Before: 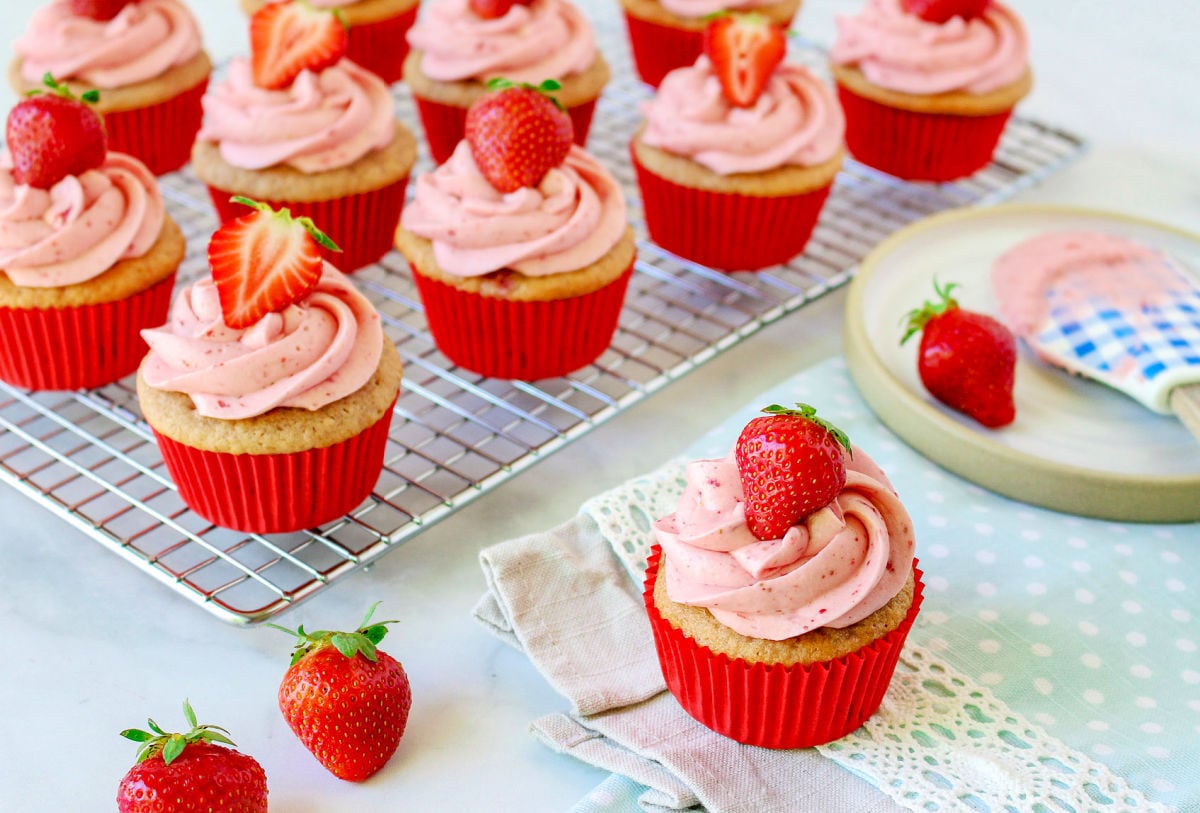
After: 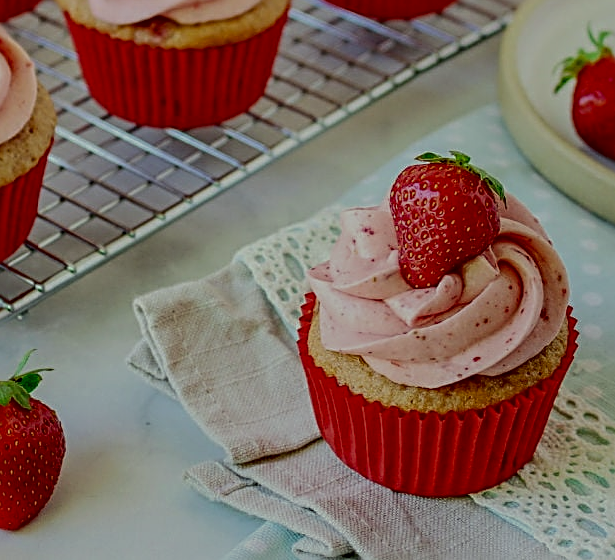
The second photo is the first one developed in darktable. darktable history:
local contrast: detail 150%
sharpen: radius 2.846, amount 0.706
crop and rotate: left 28.866%, top 31.116%, right 19.866%
tone equalizer: -8 EV -0.023 EV, -7 EV 0.009 EV, -6 EV -0.006 EV, -5 EV 0.009 EV, -4 EV -0.047 EV, -3 EV -0.236 EV, -2 EV -0.684 EV, -1 EV -1 EV, +0 EV -1 EV
tone curve: curves: ch0 [(0, 0) (0.568, 0.517) (0.8, 0.717) (1, 1)], color space Lab, independent channels, preserve colors none
color correction: highlights a* -4.69, highlights b* 5.05, saturation 0.957
